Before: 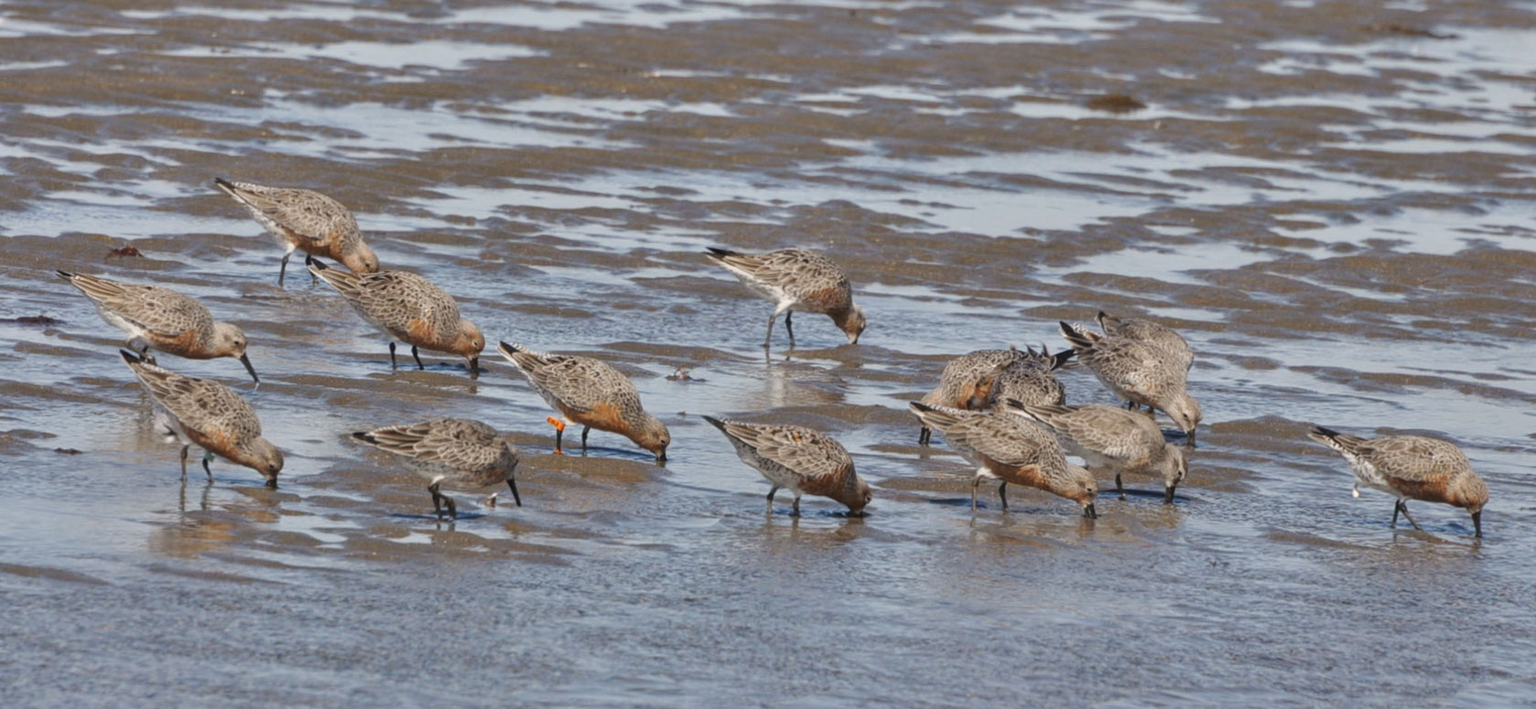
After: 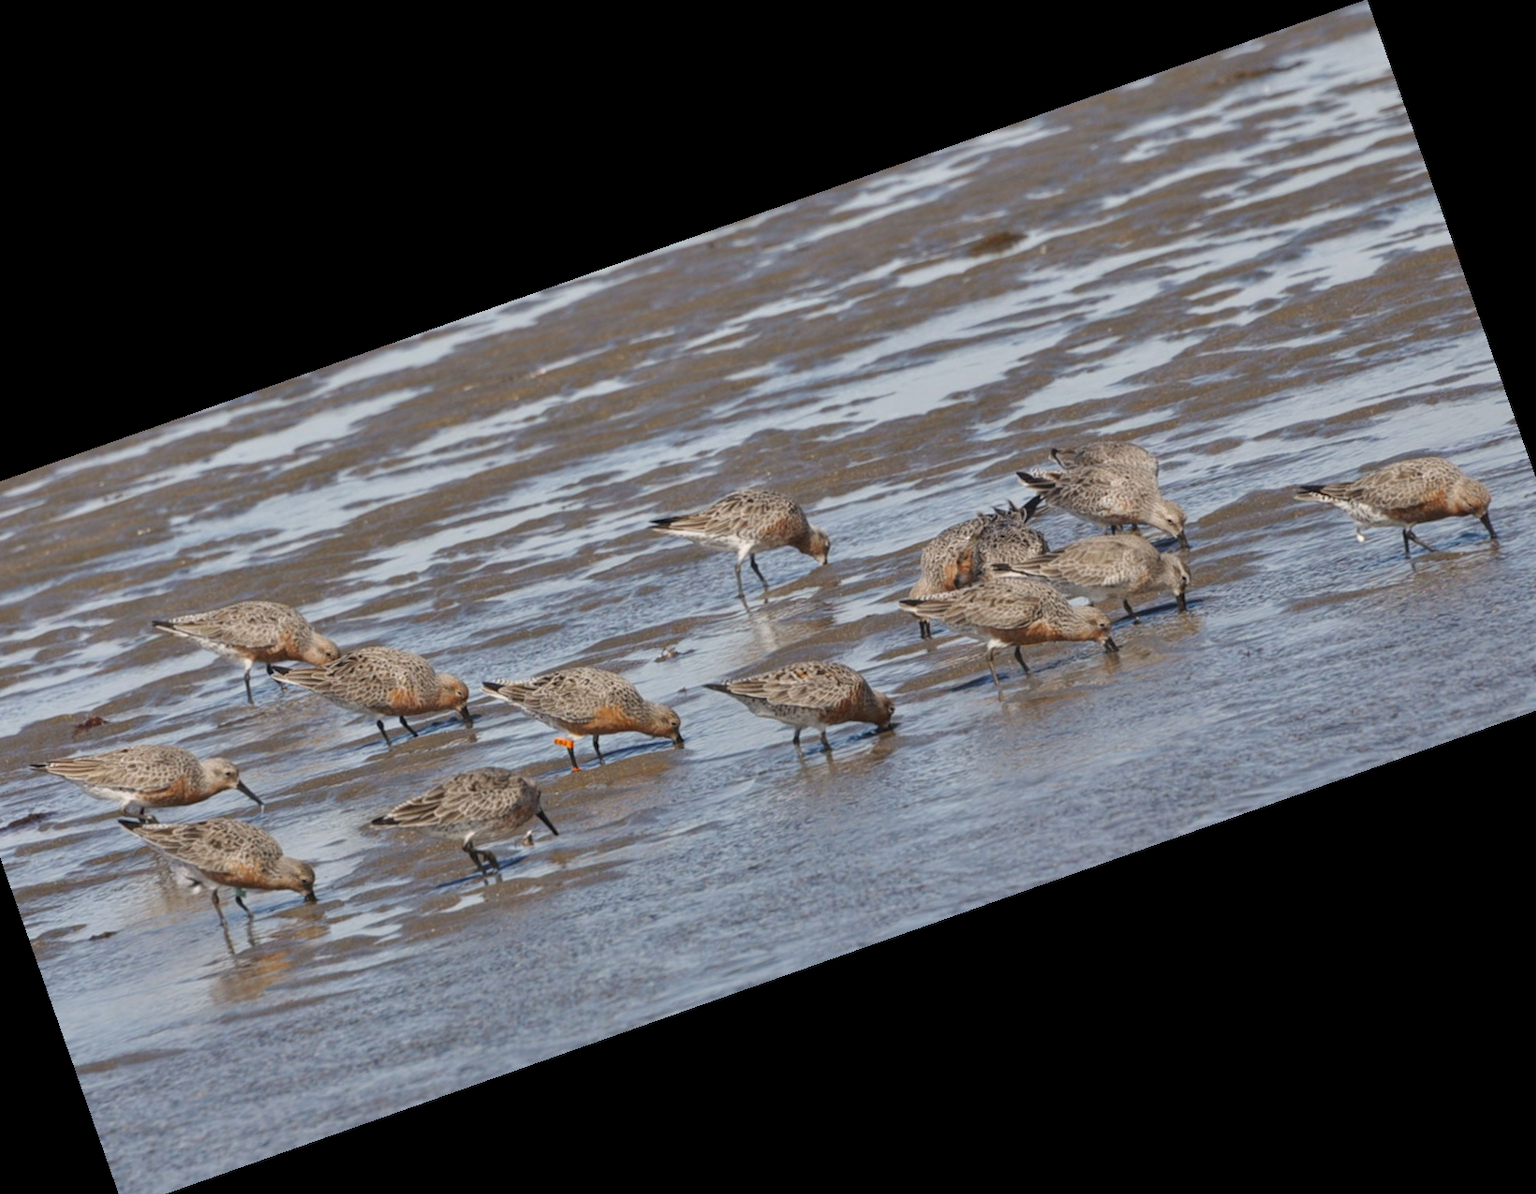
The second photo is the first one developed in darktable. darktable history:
tone equalizer: on, module defaults
crop and rotate: angle 19.43°, left 6.812%, right 4.125%, bottom 1.087%
